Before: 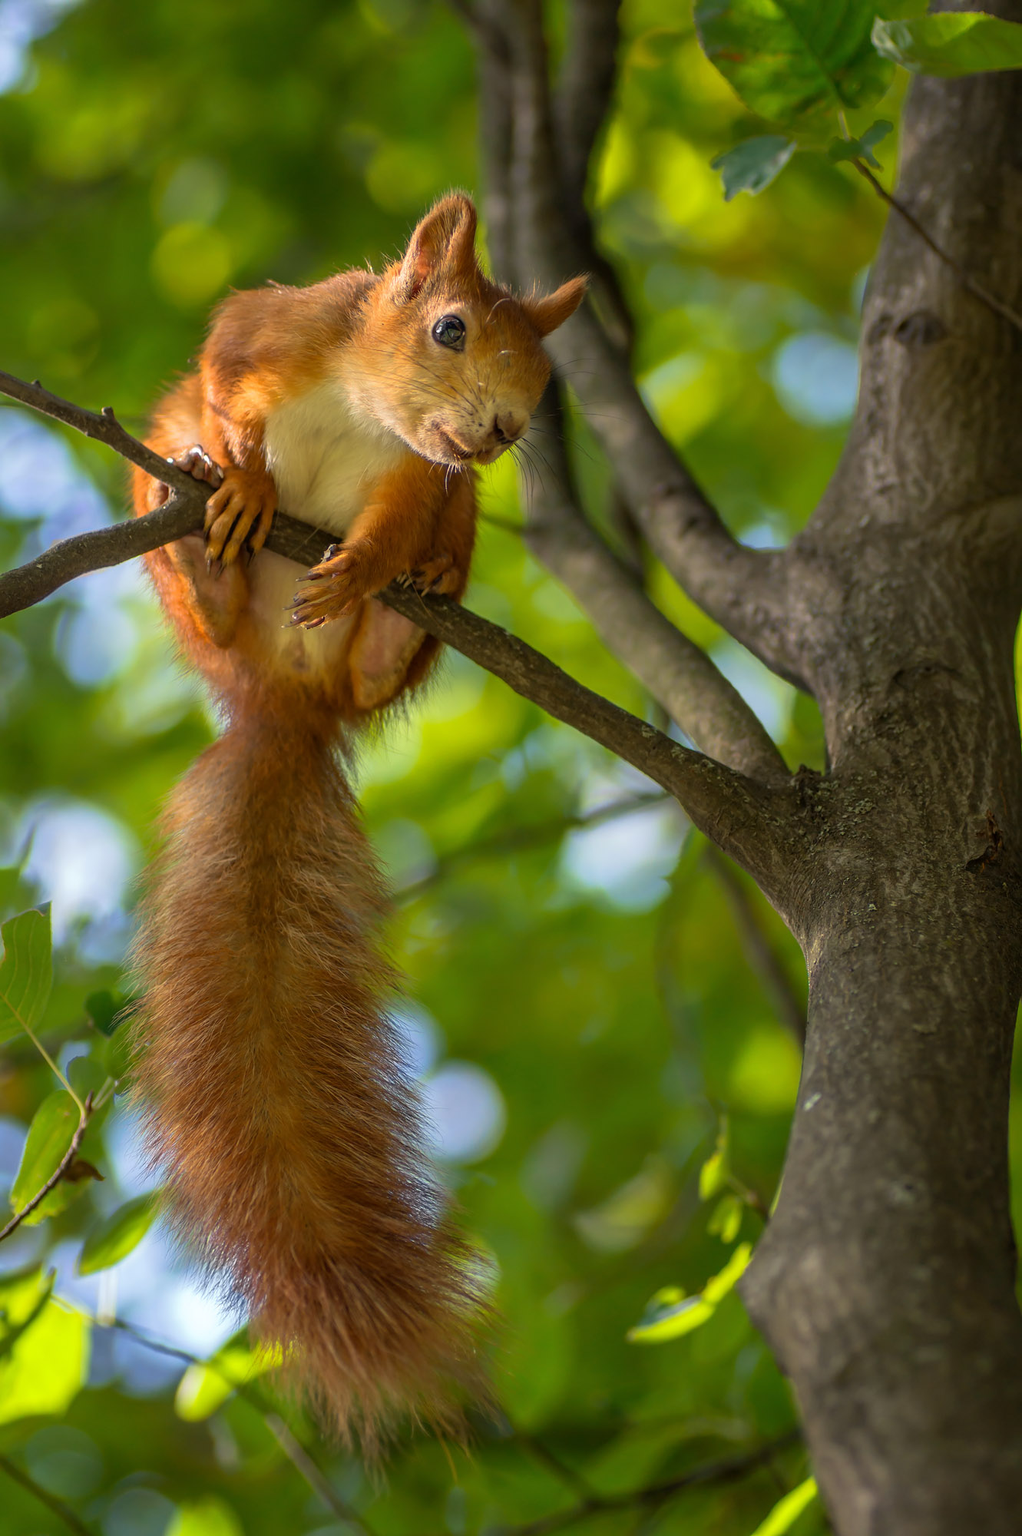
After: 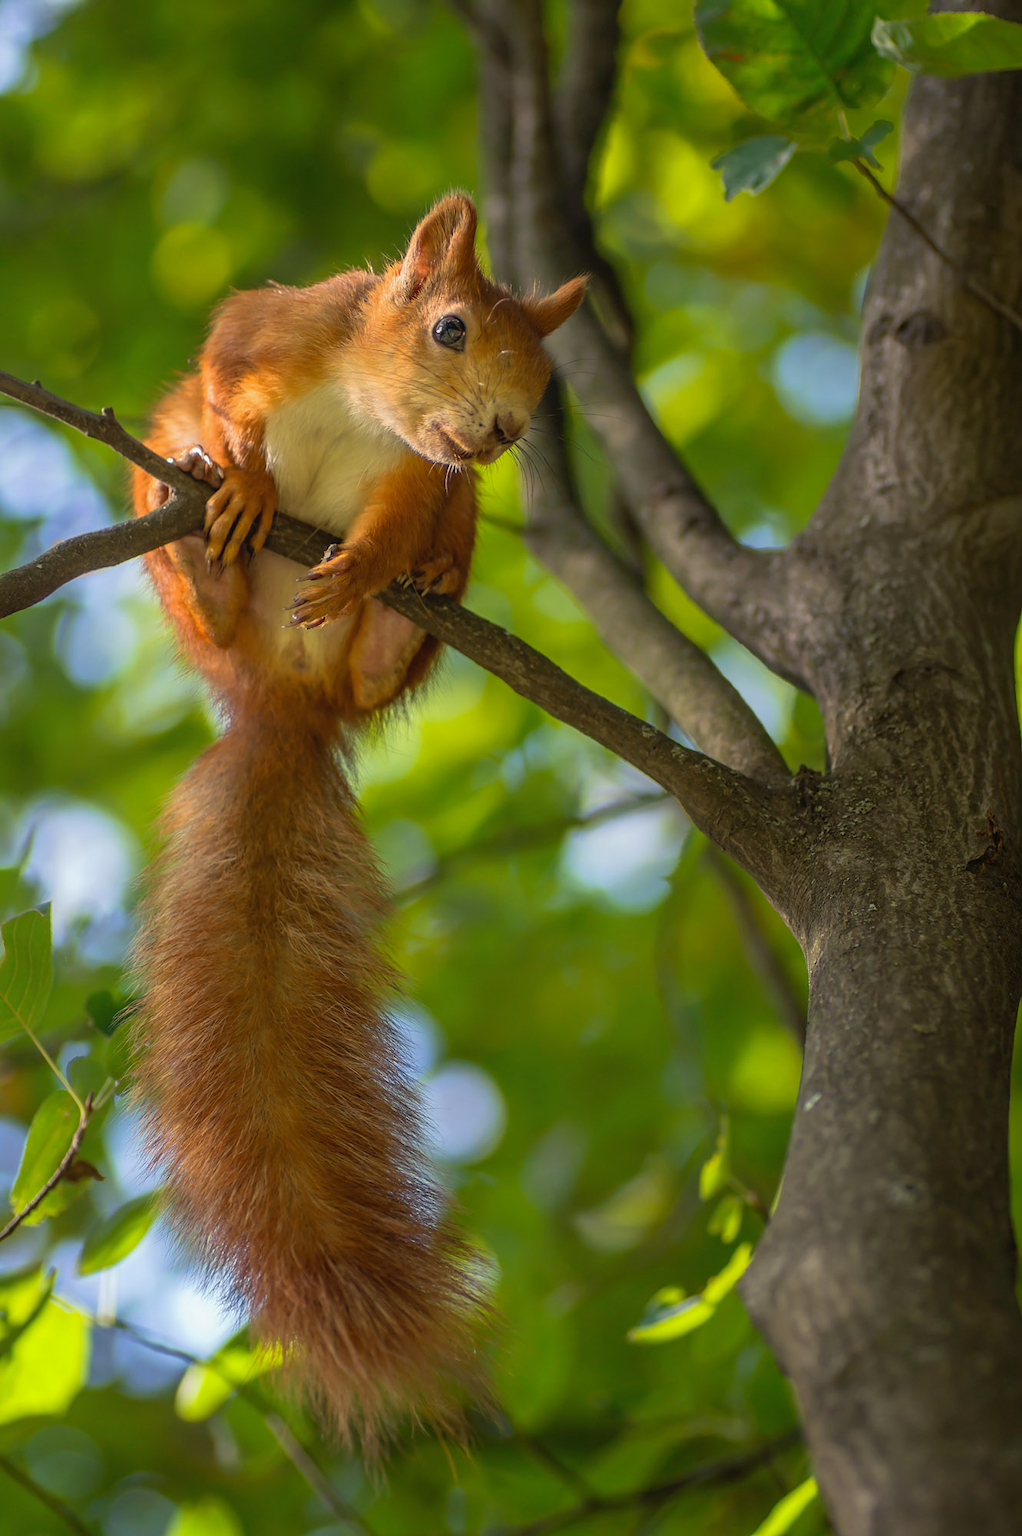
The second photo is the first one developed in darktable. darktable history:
contrast equalizer: octaves 7, y [[0.439, 0.44, 0.442, 0.457, 0.493, 0.498], [0.5 ×6], [0.5 ×6], [0 ×6], [0 ×6]], mix 0.311
